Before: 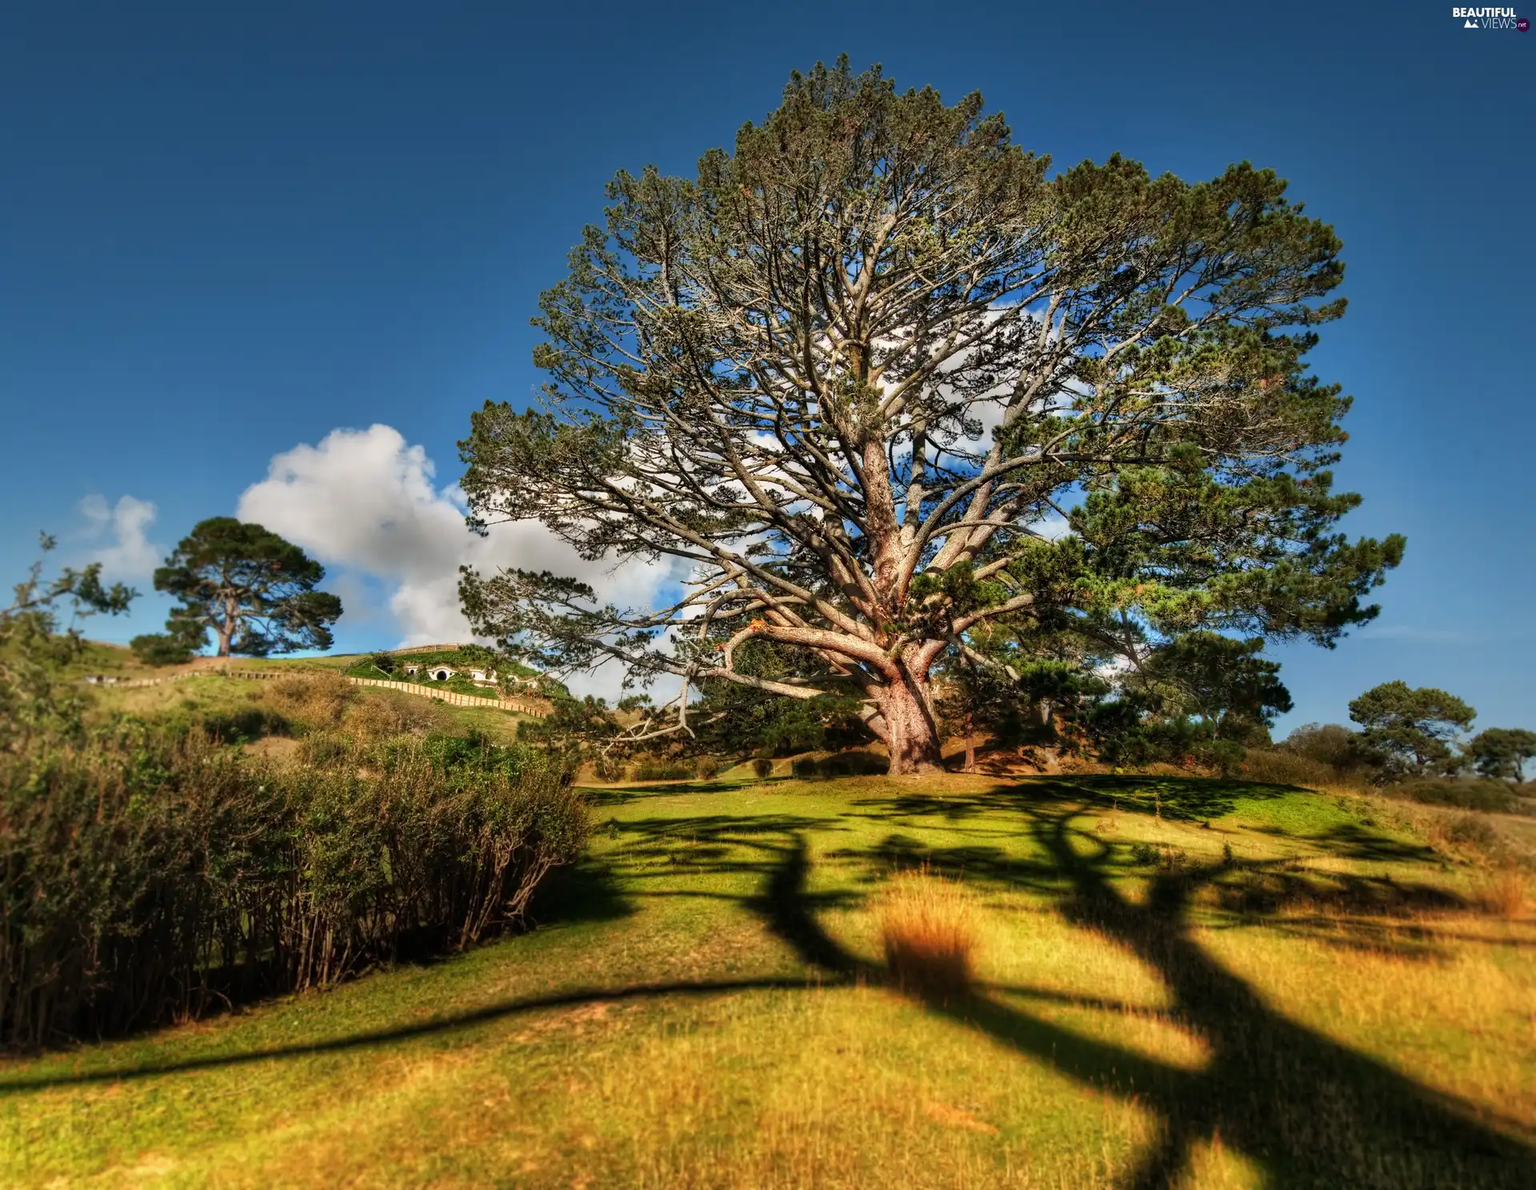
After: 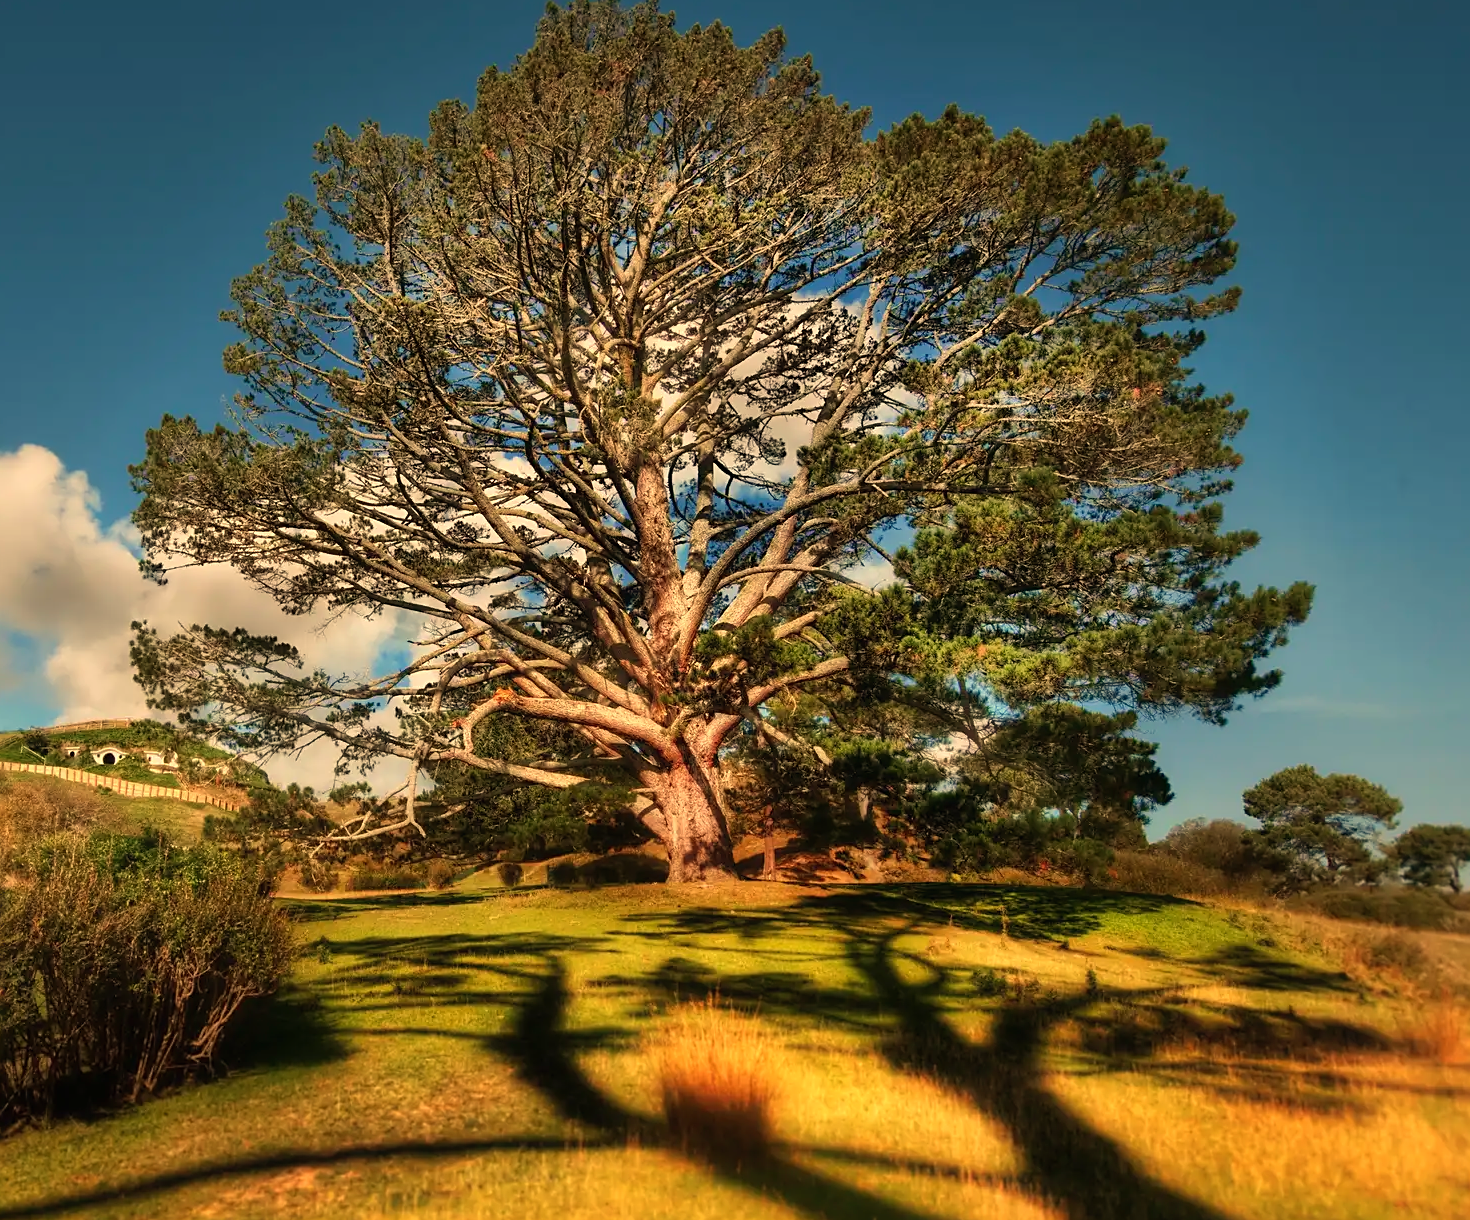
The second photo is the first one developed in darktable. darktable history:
velvia: strength 15%
crop: left 23.095%, top 5.827%, bottom 11.854%
white balance: red 1.138, green 0.996, blue 0.812
sharpen: on, module defaults
contrast equalizer: octaves 7, y [[0.502, 0.505, 0.512, 0.529, 0.564, 0.588], [0.5 ×6], [0.502, 0.505, 0.512, 0.529, 0.564, 0.588], [0, 0.001, 0.001, 0.004, 0.008, 0.011], [0, 0.001, 0.001, 0.004, 0.008, 0.011]], mix -1
